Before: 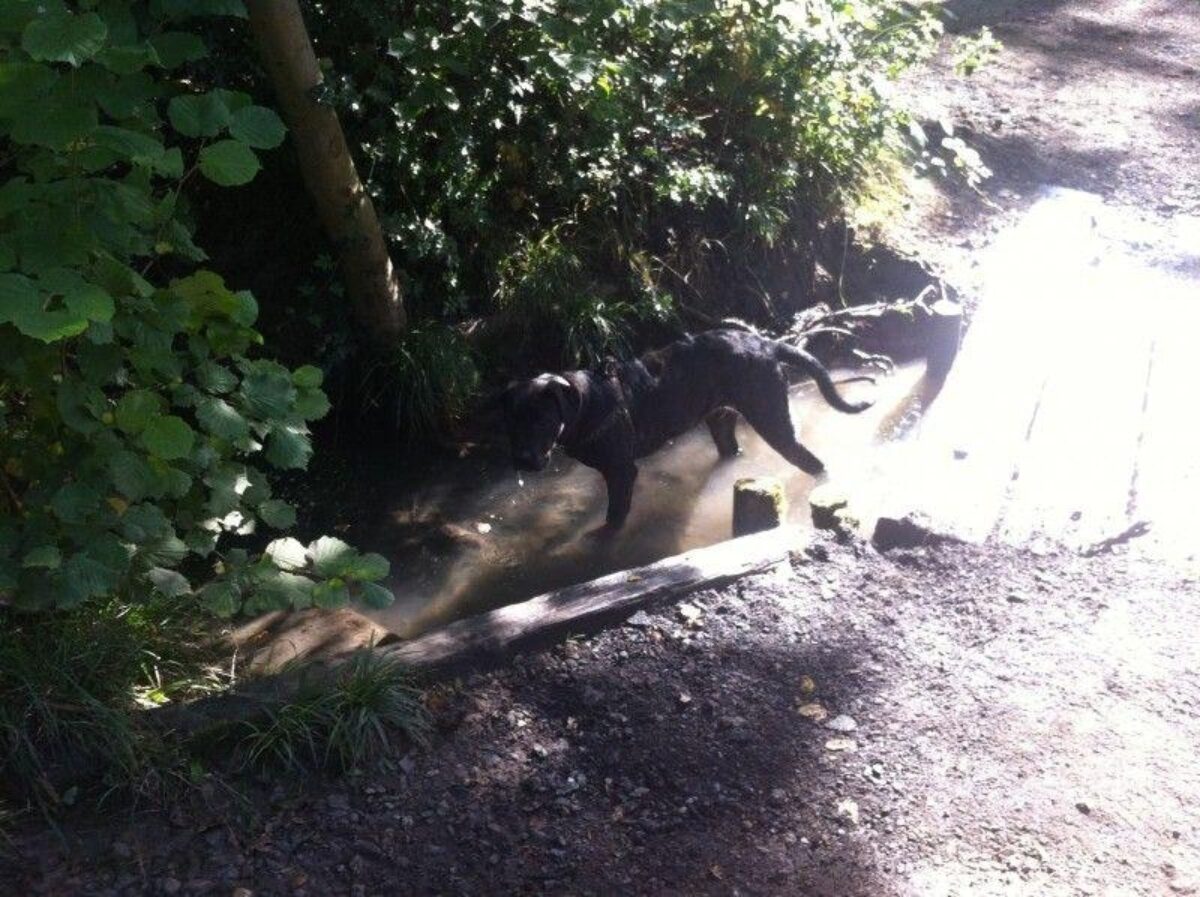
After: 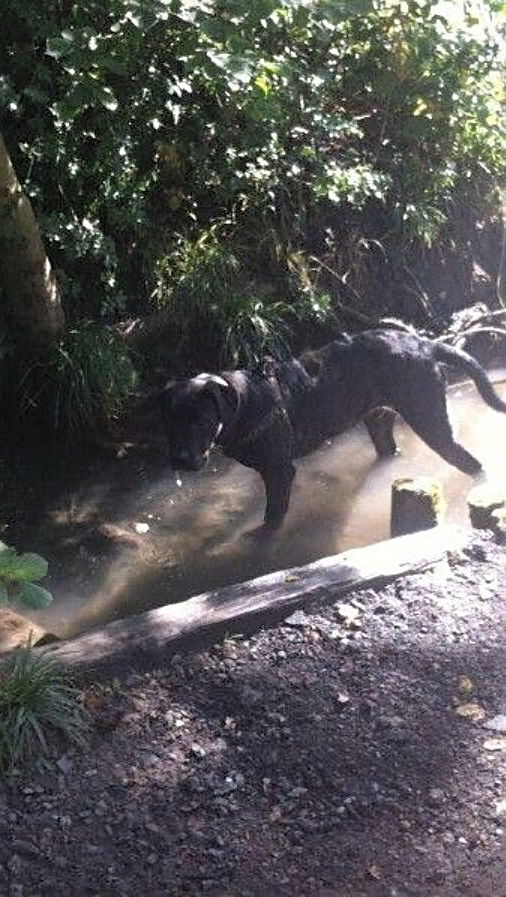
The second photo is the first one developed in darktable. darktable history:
contrast brightness saturation: brightness 0.15
crop: left 28.583%, right 29.231%
sharpen: on, module defaults
